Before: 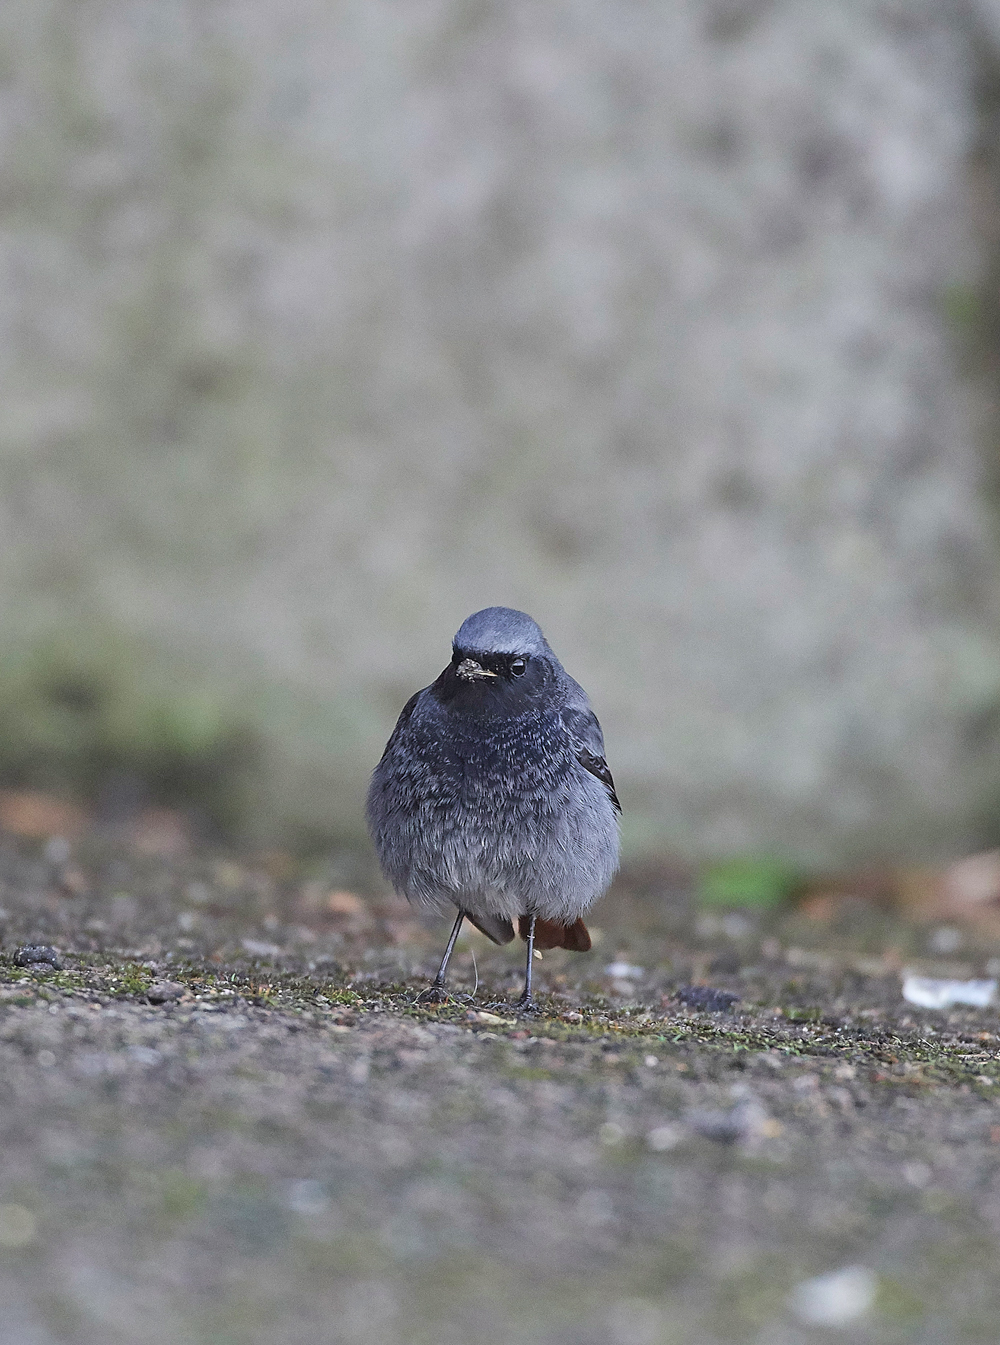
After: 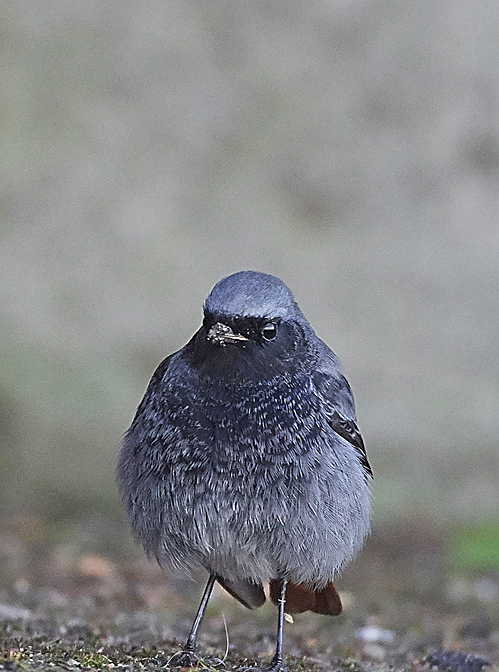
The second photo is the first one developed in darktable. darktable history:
crop: left 25%, top 25%, right 25%, bottom 25%
sharpen: on, module defaults
